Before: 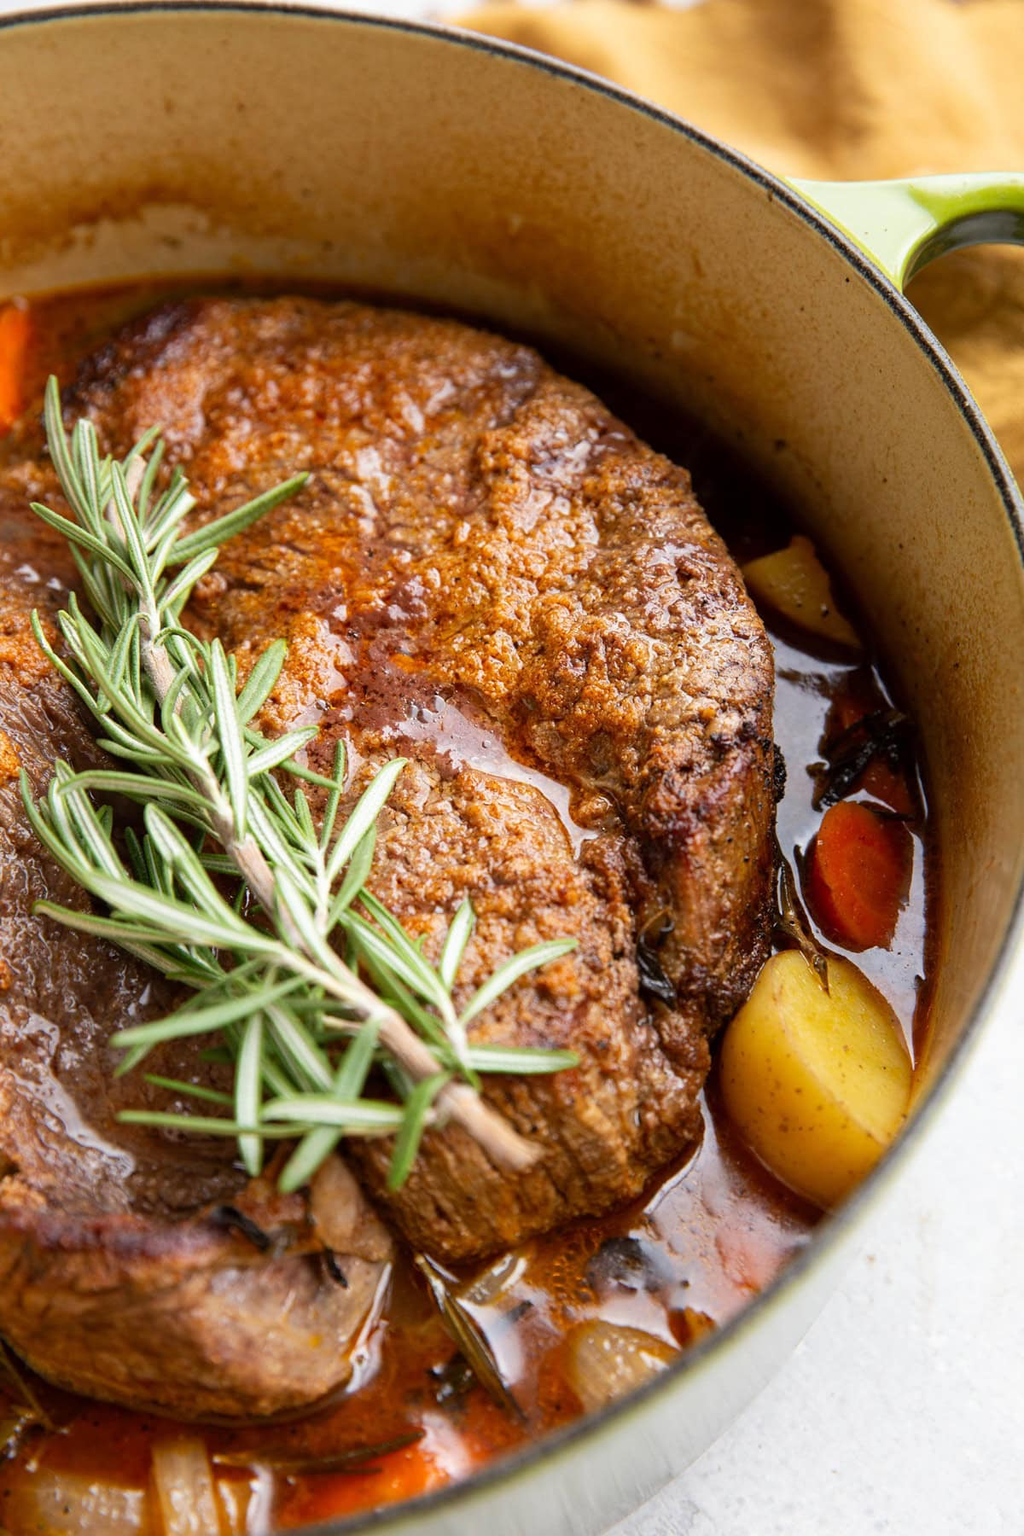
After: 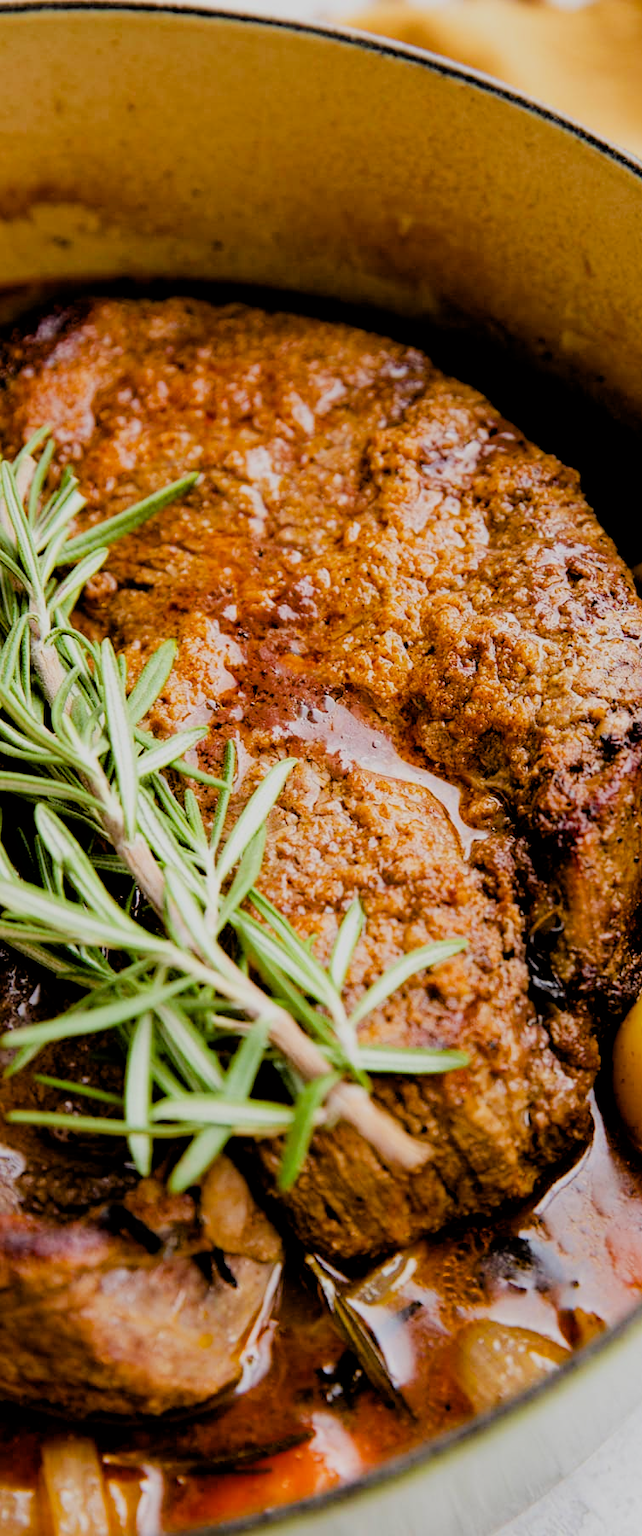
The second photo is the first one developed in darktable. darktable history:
crop: left 10.802%, right 26.441%
filmic rgb: black relative exposure -2.93 EV, white relative exposure 4.56 EV, hardness 1.73, contrast 1.243
color balance rgb: shadows lift › hue 86.5°, perceptual saturation grading › global saturation 20%, perceptual saturation grading › highlights -25.423%, perceptual saturation grading › shadows 50.052%, perceptual brilliance grading › global brilliance 2.516%, perceptual brilliance grading › highlights -3.214%, perceptual brilliance grading › shadows 2.922%, global vibrance 14.915%
